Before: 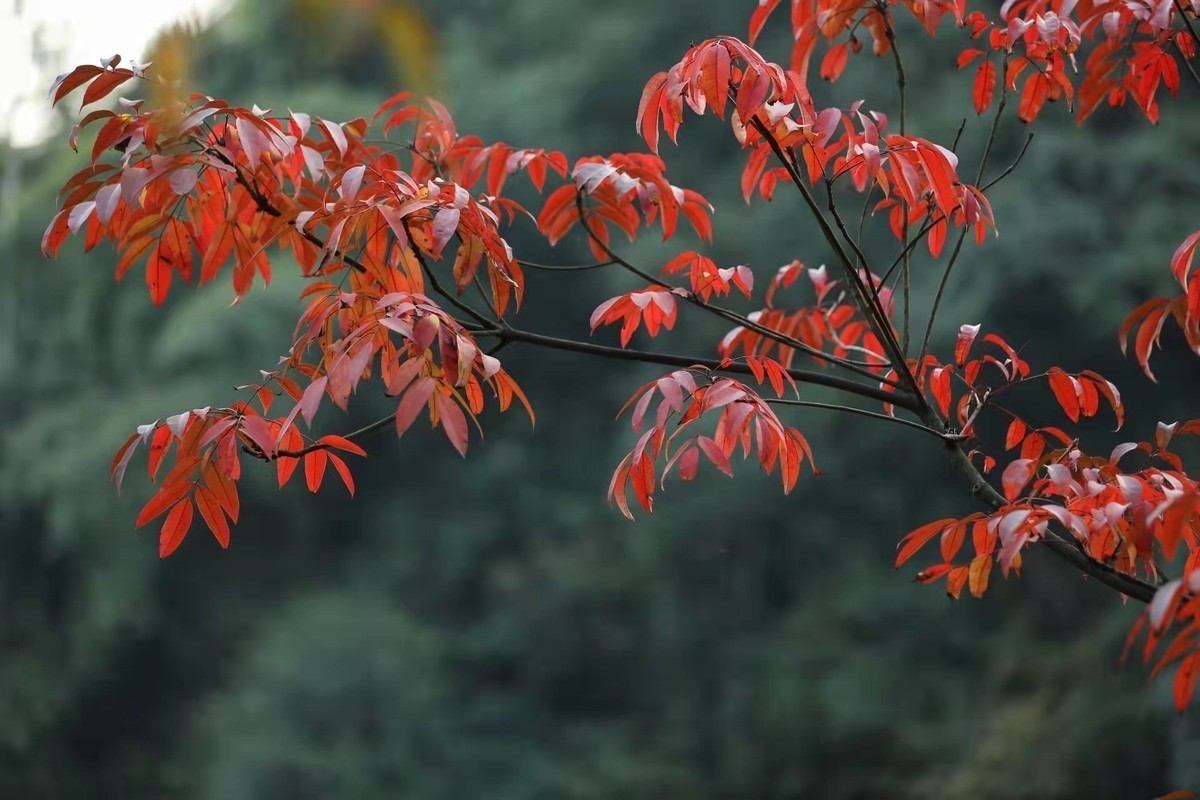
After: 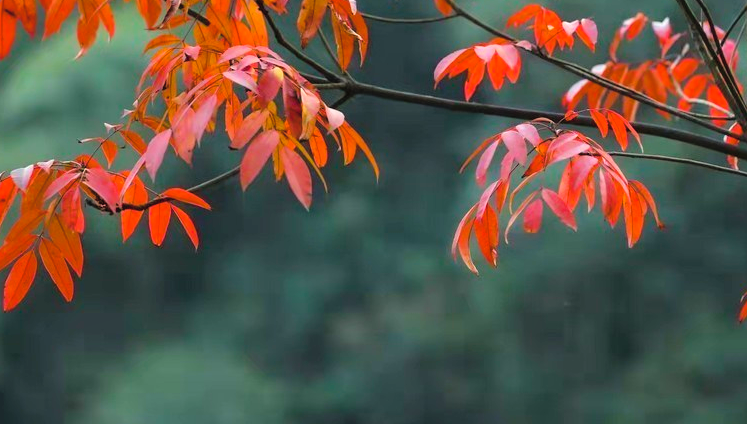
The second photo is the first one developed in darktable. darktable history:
contrast brightness saturation: brightness 0.142
crop: left 13.038%, top 30.883%, right 24.646%, bottom 16.077%
tone equalizer: -8 EV -0.405 EV, -7 EV -0.396 EV, -6 EV -0.365 EV, -5 EV -0.206 EV, -3 EV 0.223 EV, -2 EV 0.336 EV, -1 EV 0.369 EV, +0 EV 0.417 EV
color balance rgb: perceptual saturation grading › global saturation 25.804%, global vibrance 45.41%
